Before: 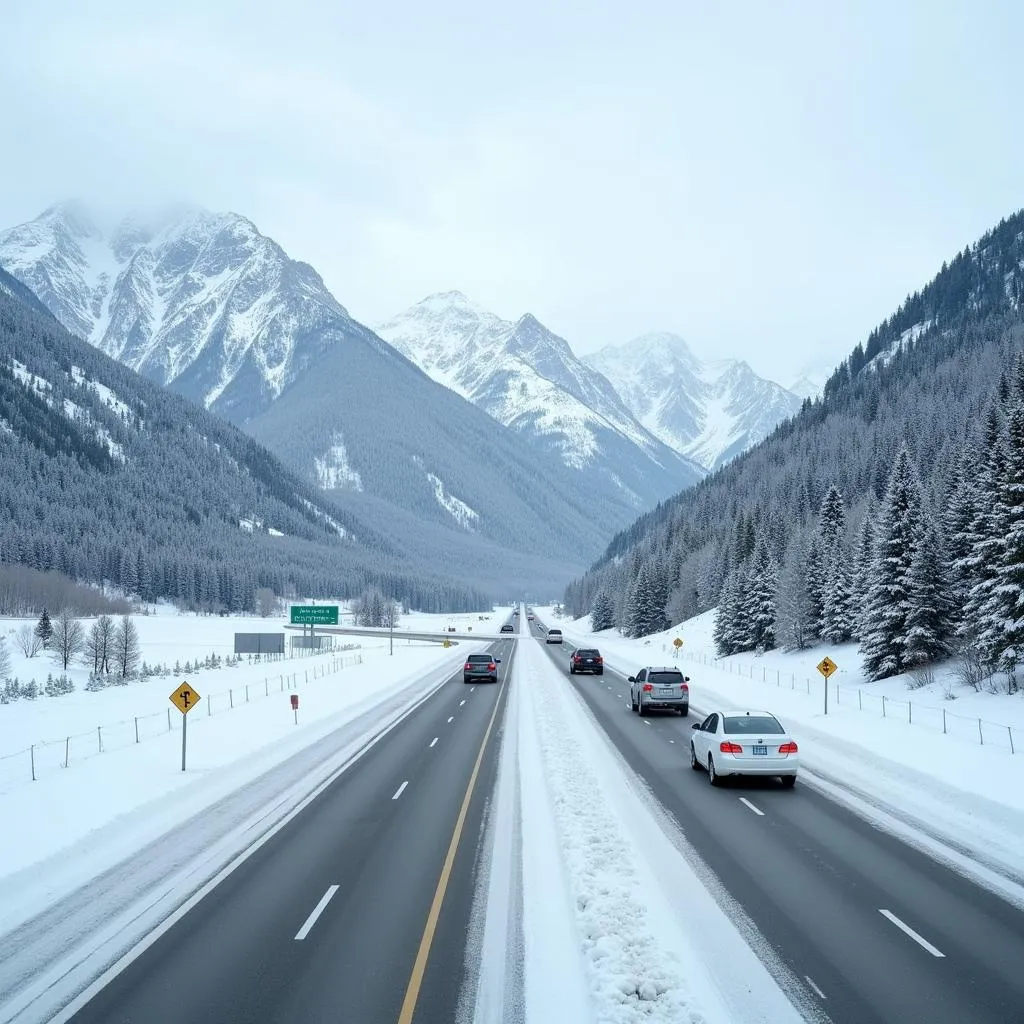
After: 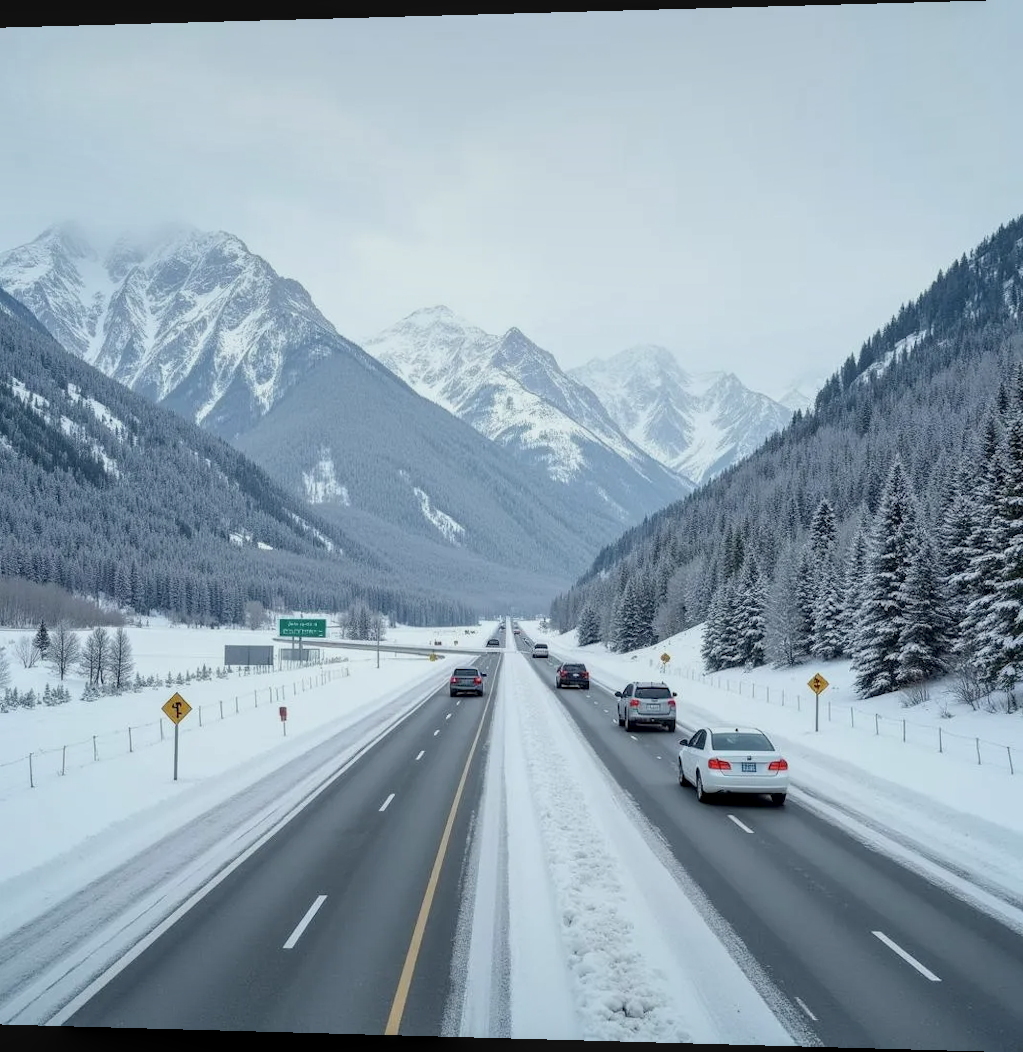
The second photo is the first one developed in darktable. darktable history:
local contrast: on, module defaults
color balance: contrast -15%
rotate and perspective: lens shift (horizontal) -0.055, automatic cropping off
